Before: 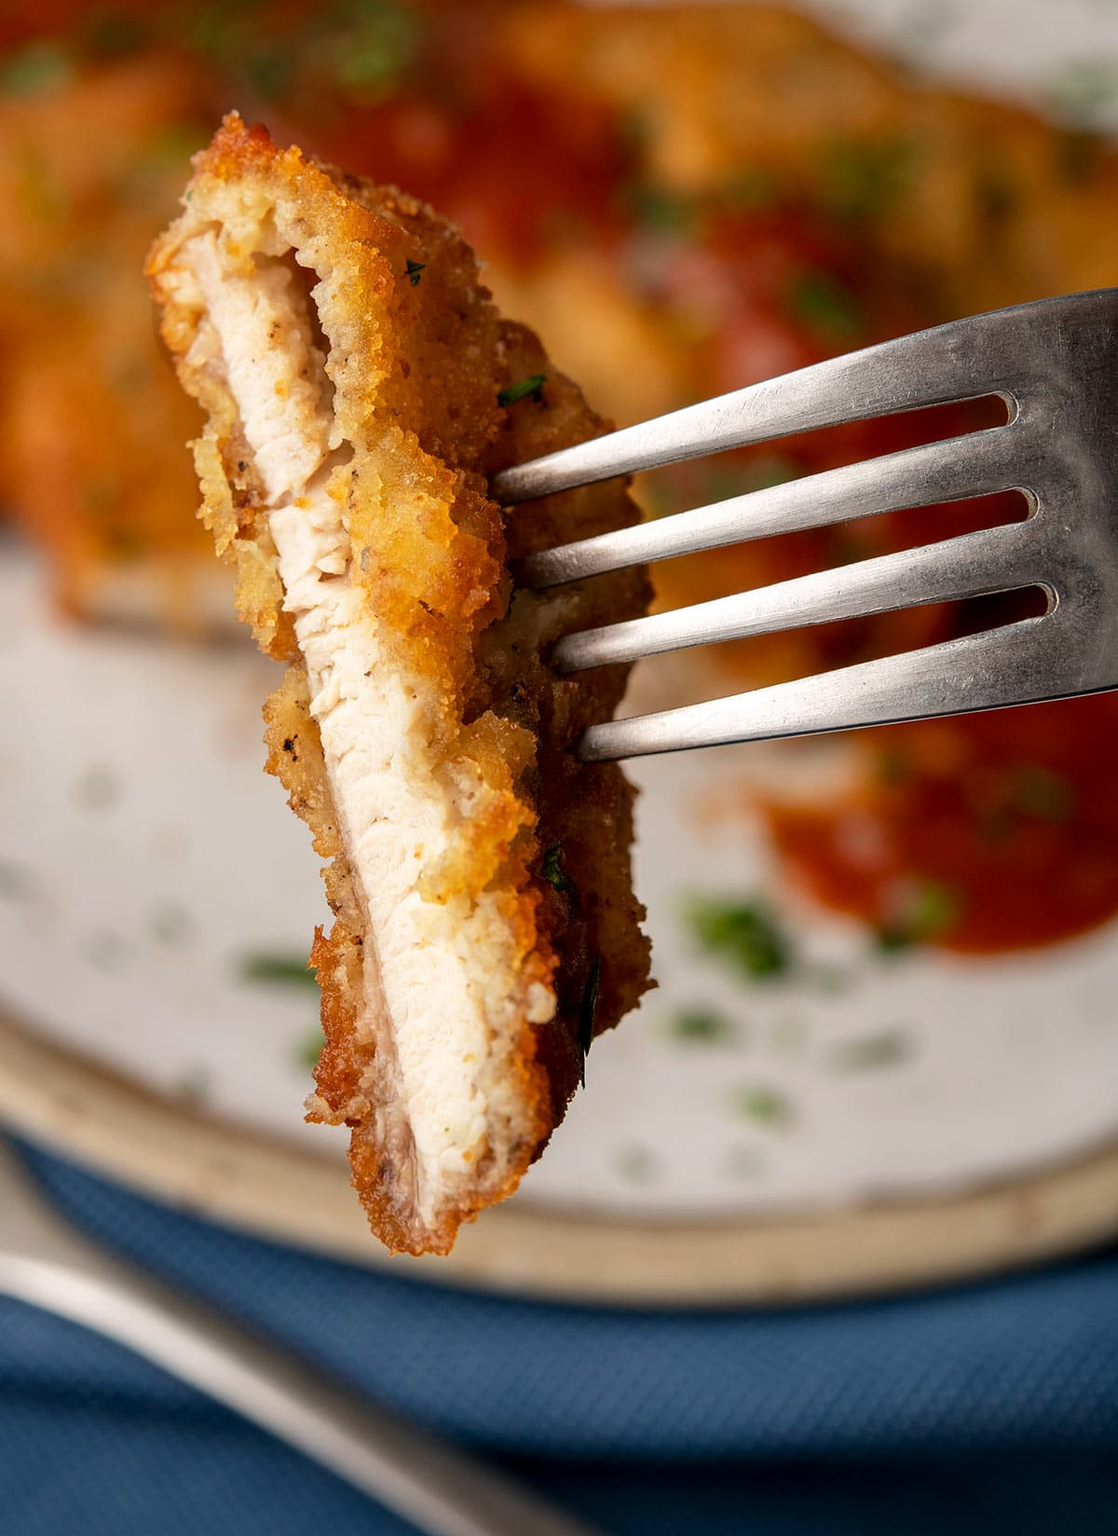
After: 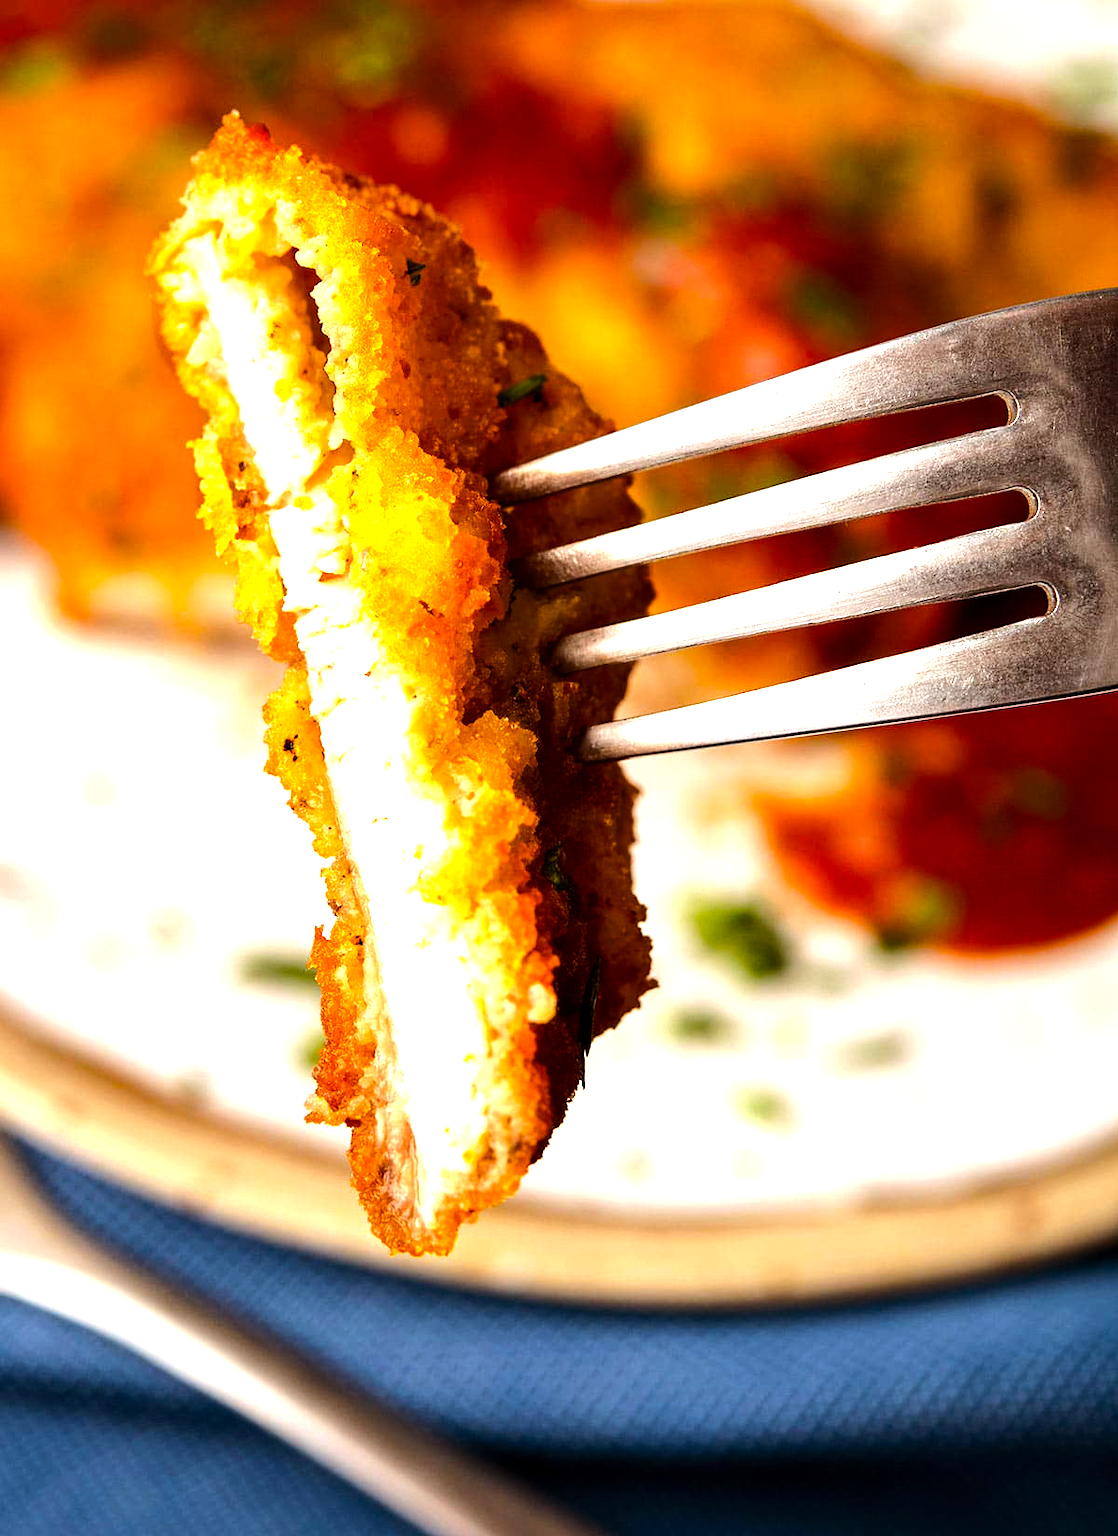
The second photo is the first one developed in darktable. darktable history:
tone equalizer: -8 EV -0.75 EV, -7 EV -0.7 EV, -6 EV -0.6 EV, -5 EV -0.4 EV, -3 EV 0.4 EV, -2 EV 0.6 EV, -1 EV 0.7 EV, +0 EV 0.75 EV, edges refinement/feathering 500, mask exposure compensation -1.57 EV, preserve details no
color balance rgb: perceptual saturation grading › global saturation 25%, perceptual brilliance grading › mid-tones 10%, perceptual brilliance grading › shadows 15%, global vibrance 20%
exposure: exposure 0.636 EV, compensate highlight preservation false
rgb levels: mode RGB, independent channels, levels [[0, 0.5, 1], [0, 0.521, 1], [0, 0.536, 1]]
